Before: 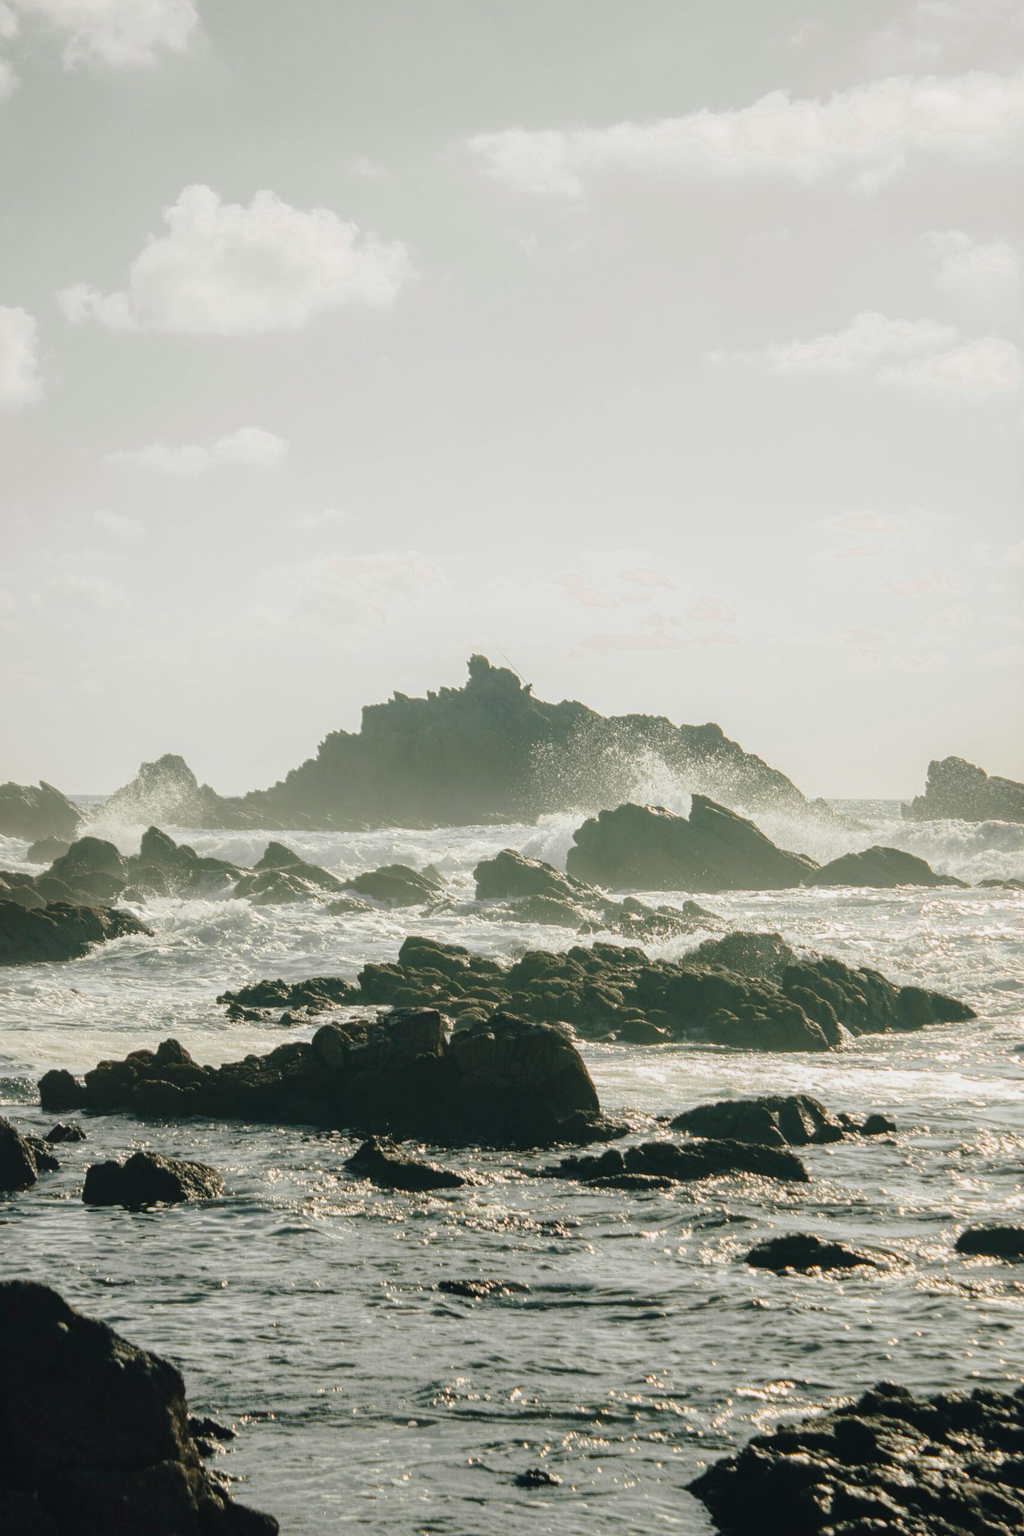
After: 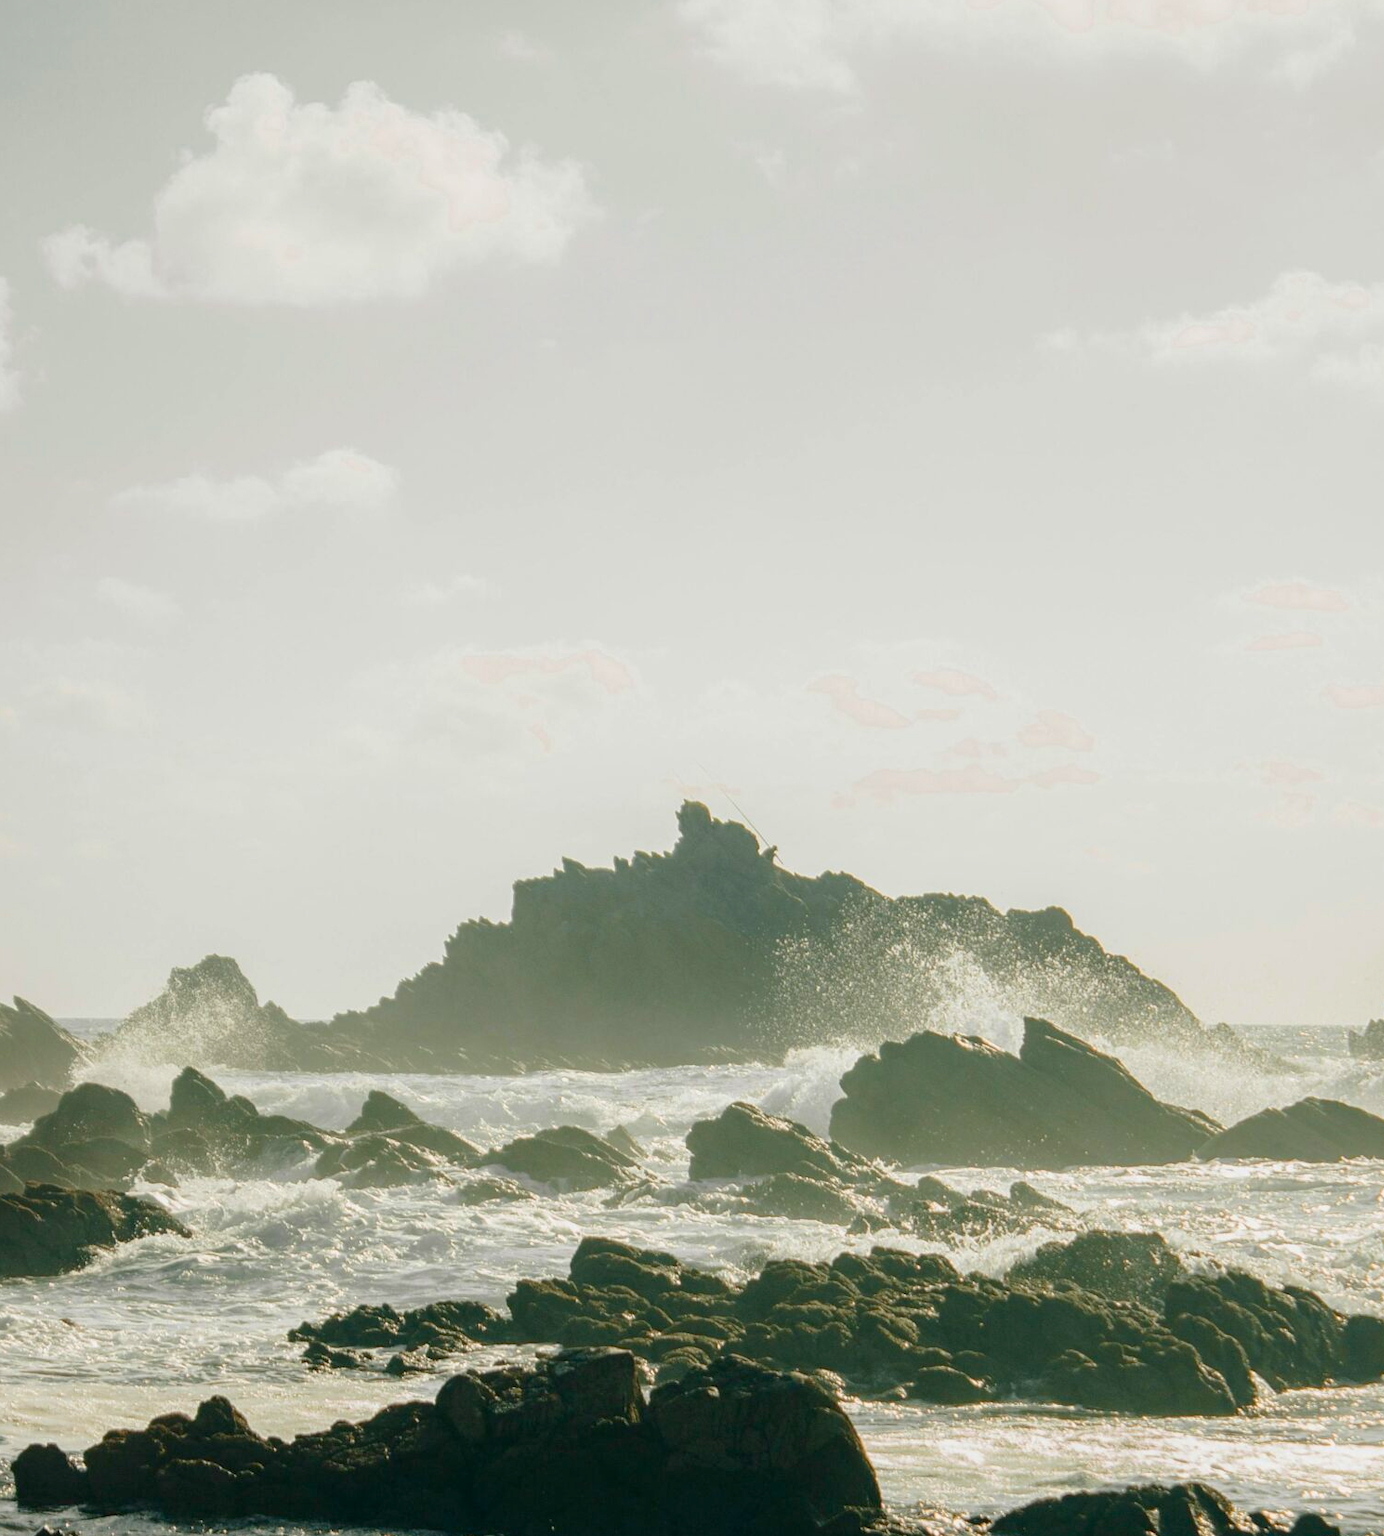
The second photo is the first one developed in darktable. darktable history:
color balance rgb: perceptual saturation grading › global saturation 30%, global vibrance 10%
exposure: black level correction 0.005, exposure 0.001 EV, compensate highlight preservation false
white balance: emerald 1
crop: left 3.015%, top 8.969%, right 9.647%, bottom 26.457%
